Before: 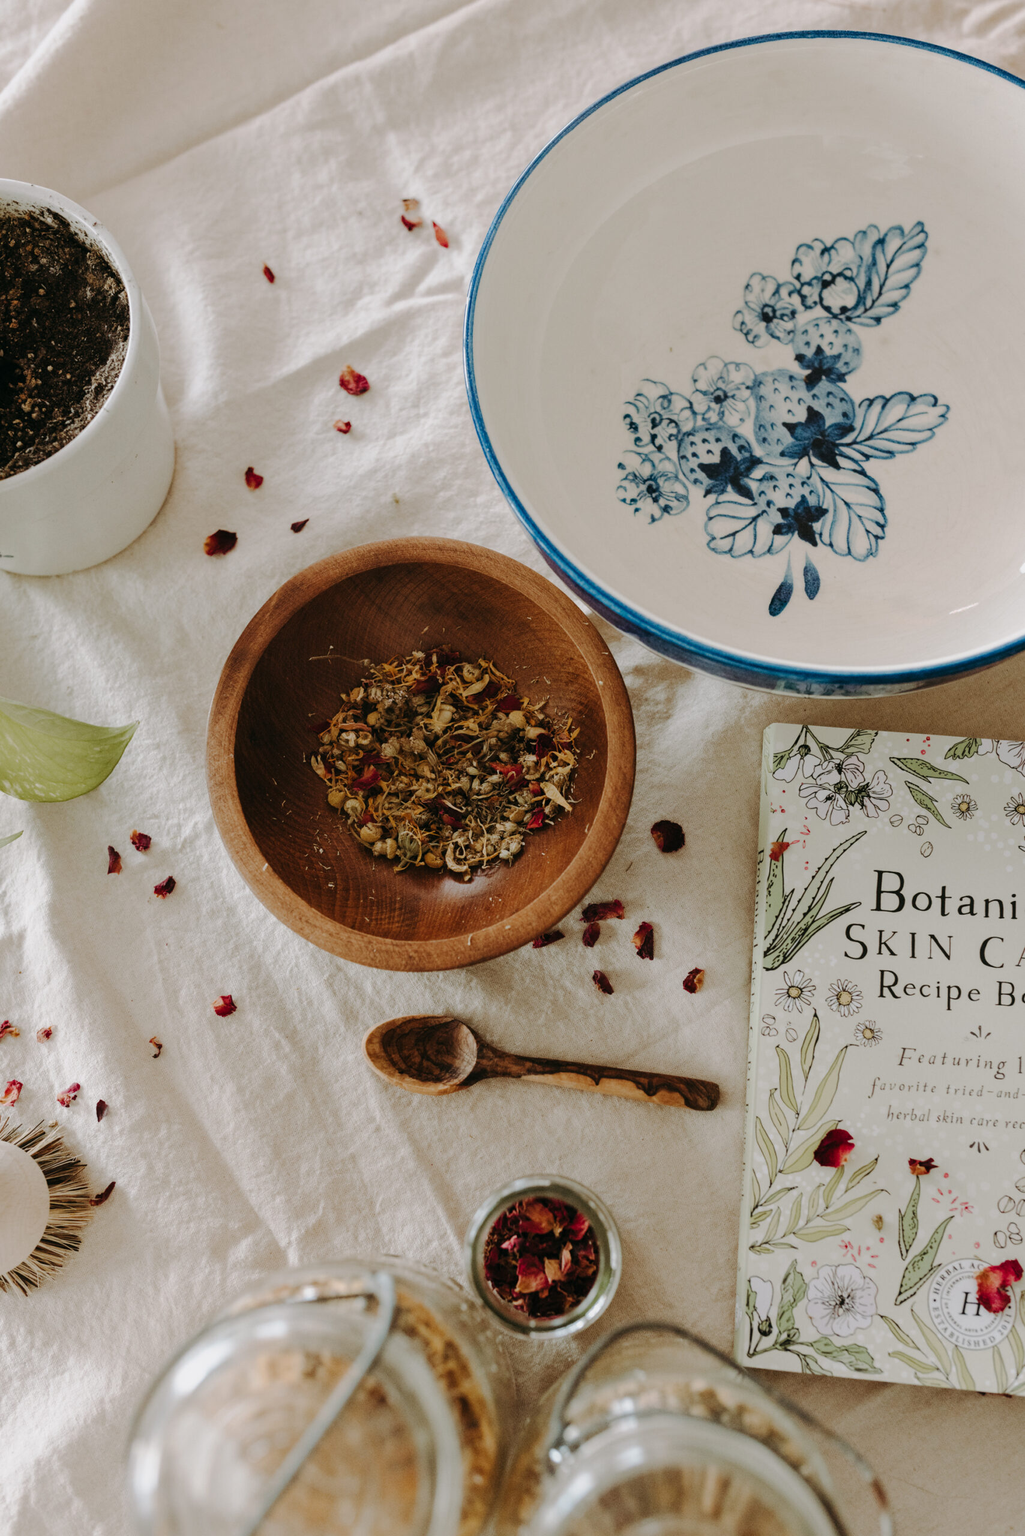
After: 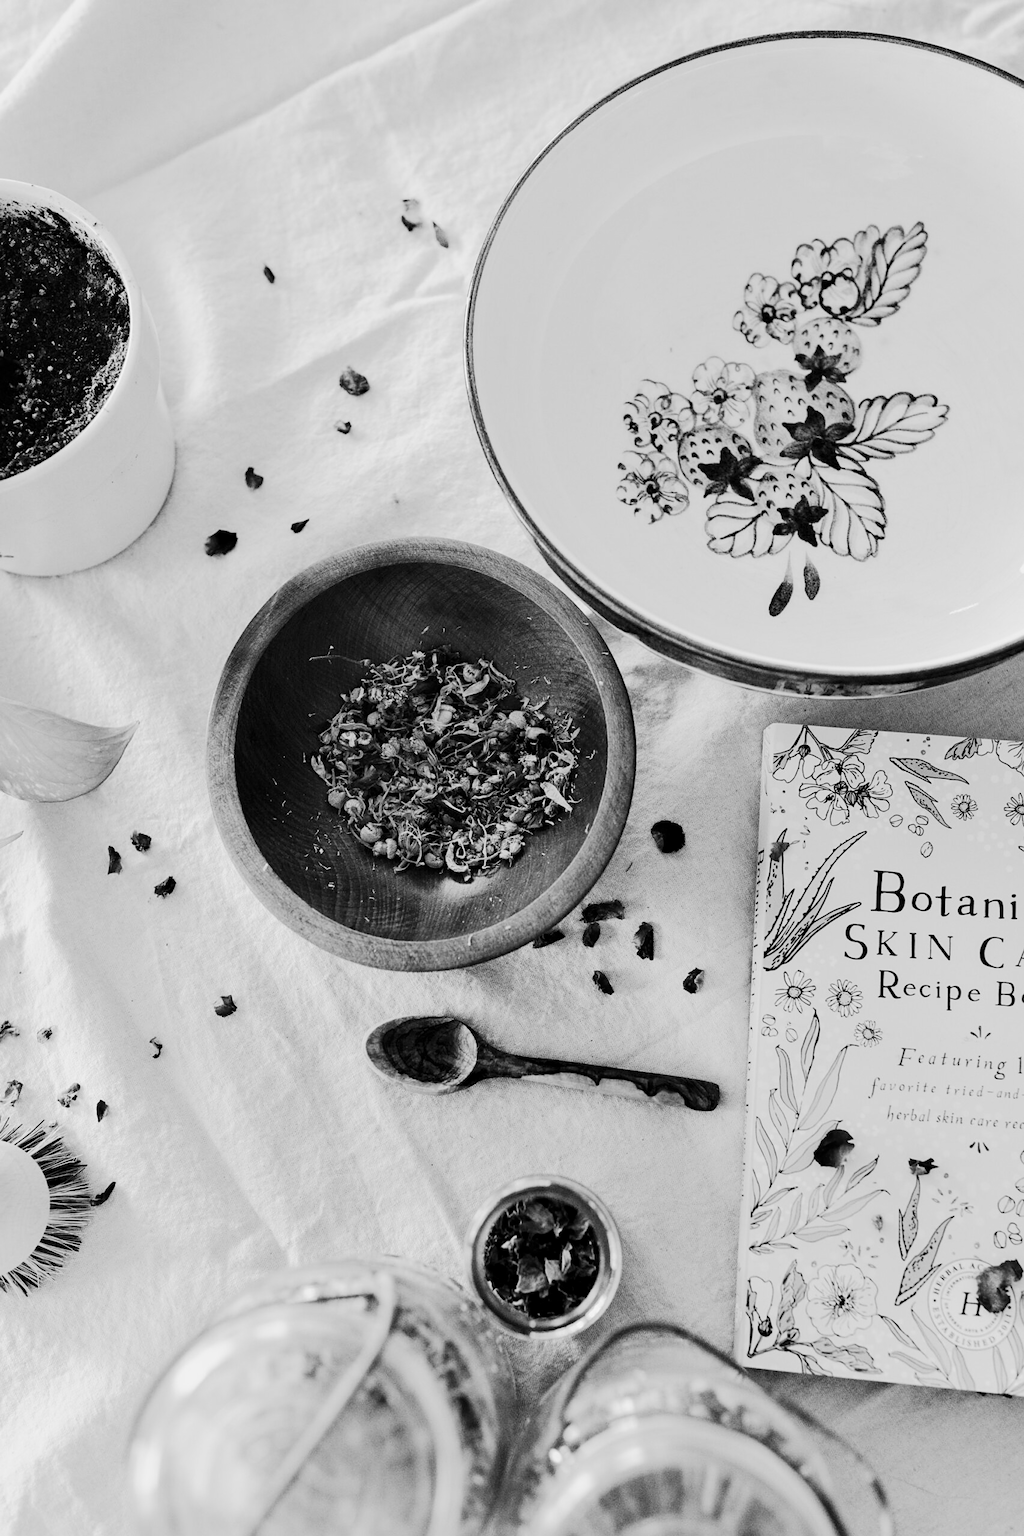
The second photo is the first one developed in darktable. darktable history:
contrast equalizer: octaves 7, y [[0.6 ×6], [0.55 ×6], [0 ×6], [0 ×6], [0 ×6]], mix 0.3
denoise (profiled): strength 1.2, preserve shadows 0, a [-1, 0, 0], y [[0.5 ×7] ×4, [0 ×7], [0.5 ×7]], compensate highlight preservation false
monochrome: on, module defaults
rgb curve: curves: ch0 [(0, 0) (0.21, 0.15) (0.24, 0.21) (0.5, 0.75) (0.75, 0.96) (0.89, 0.99) (1, 1)]; ch1 [(0, 0.02) (0.21, 0.13) (0.25, 0.2) (0.5, 0.67) (0.75, 0.9) (0.89, 0.97) (1, 1)]; ch2 [(0, 0.02) (0.21, 0.13) (0.25, 0.2) (0.5, 0.67) (0.75, 0.9) (0.89, 0.97) (1, 1)], compensate middle gray true | blend: blend mode normal, opacity 50%; mask: uniform (no mask)
sharpen: amount 0.2
color balance rgb: contrast -10%
